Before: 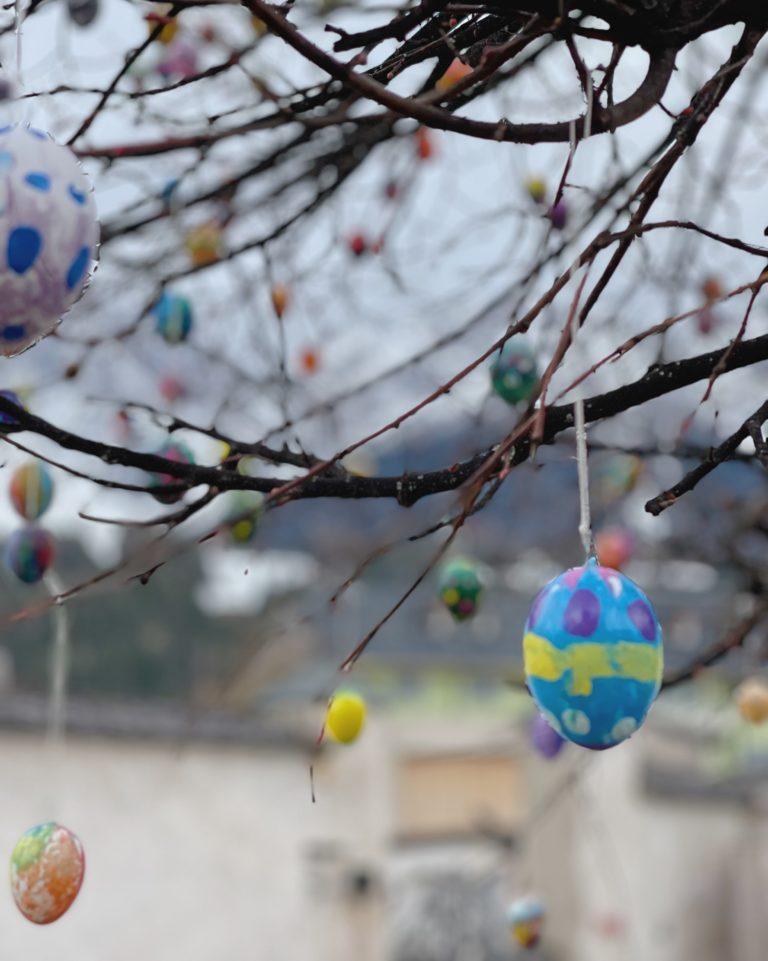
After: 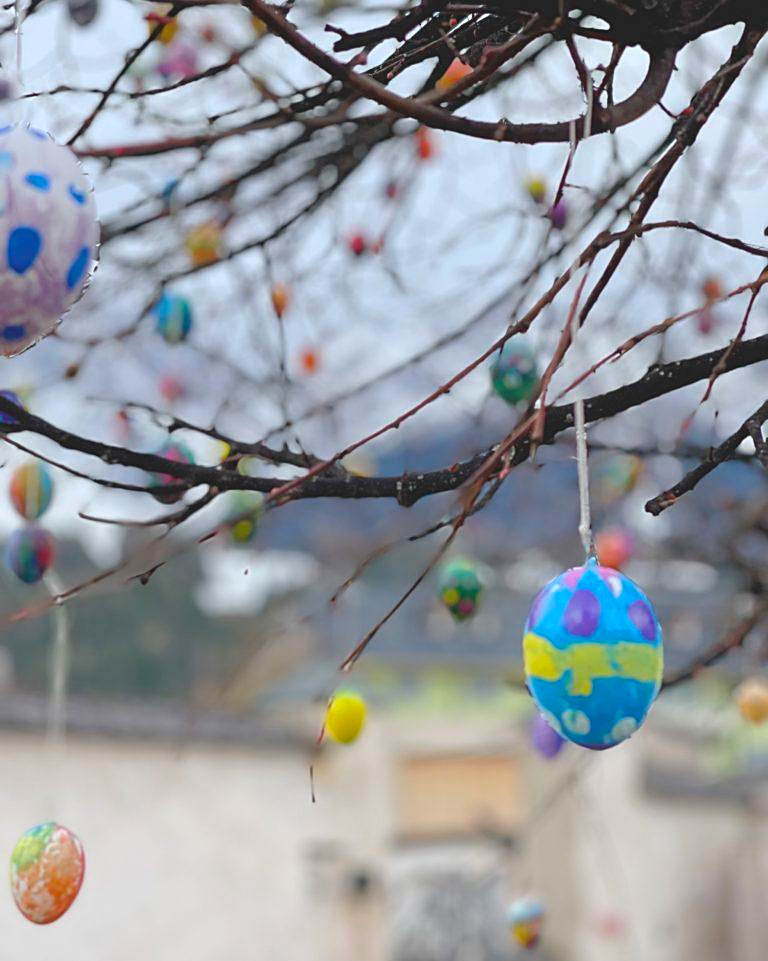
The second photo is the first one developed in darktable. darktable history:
contrast brightness saturation: contrast -0.19, saturation 0.19
exposure: black level correction 0, exposure 0.5 EV, compensate exposure bias true, compensate highlight preservation false
sharpen: on, module defaults
